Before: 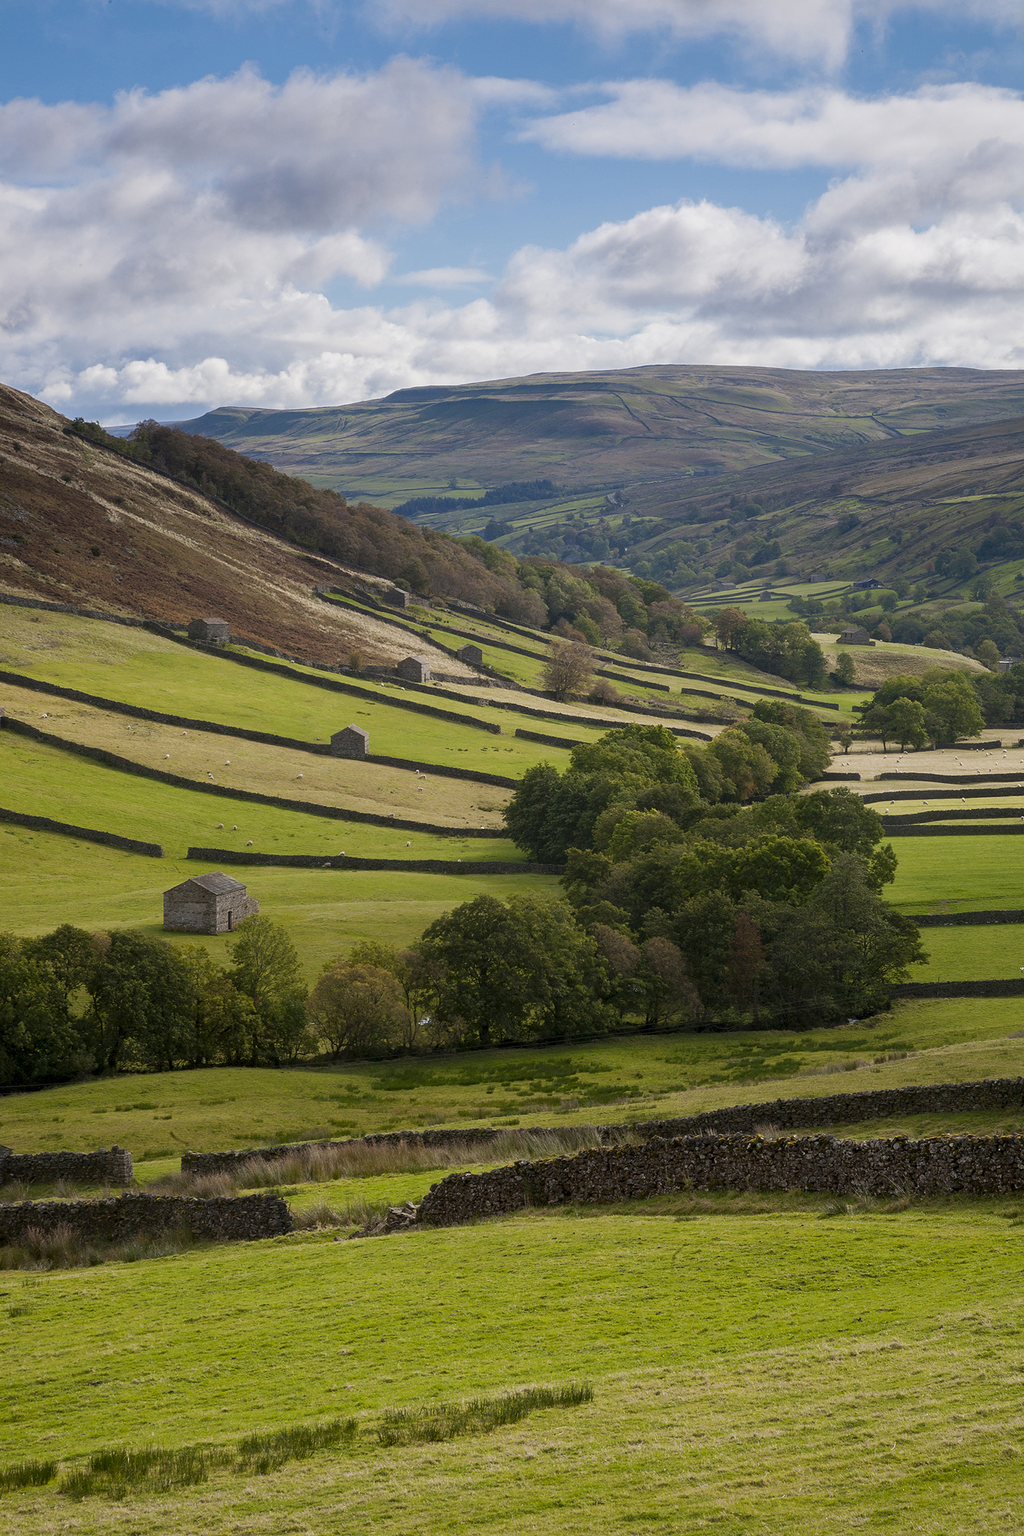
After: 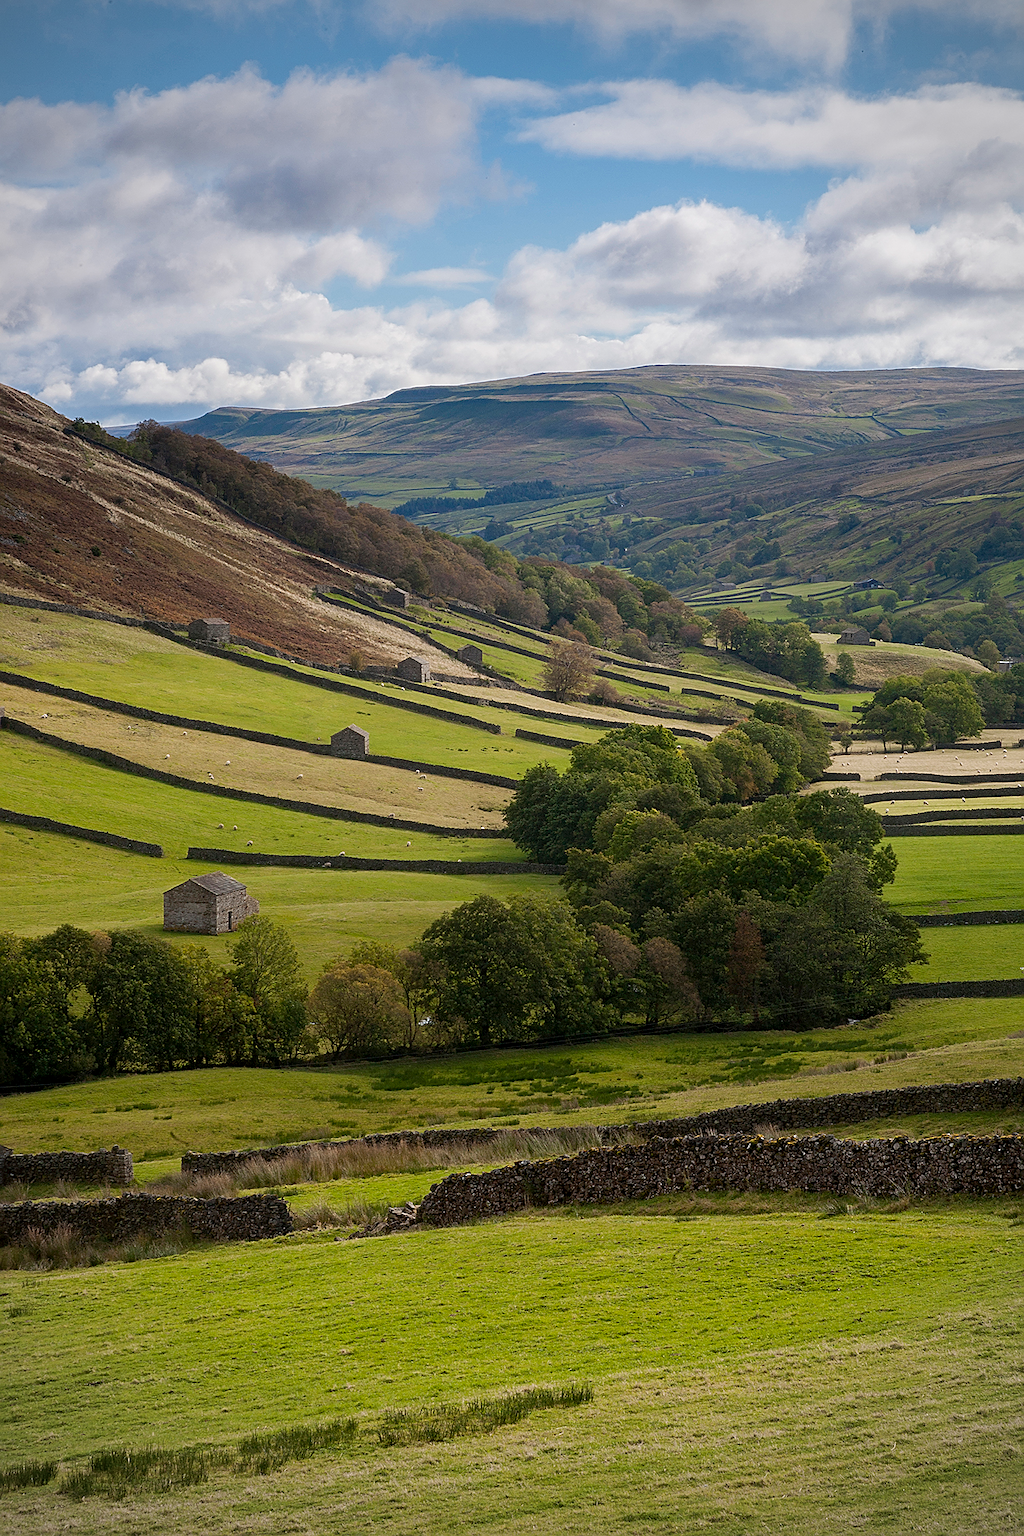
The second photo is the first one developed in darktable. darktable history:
sharpen: amount 0.55
vignetting: fall-off radius 60.92%
